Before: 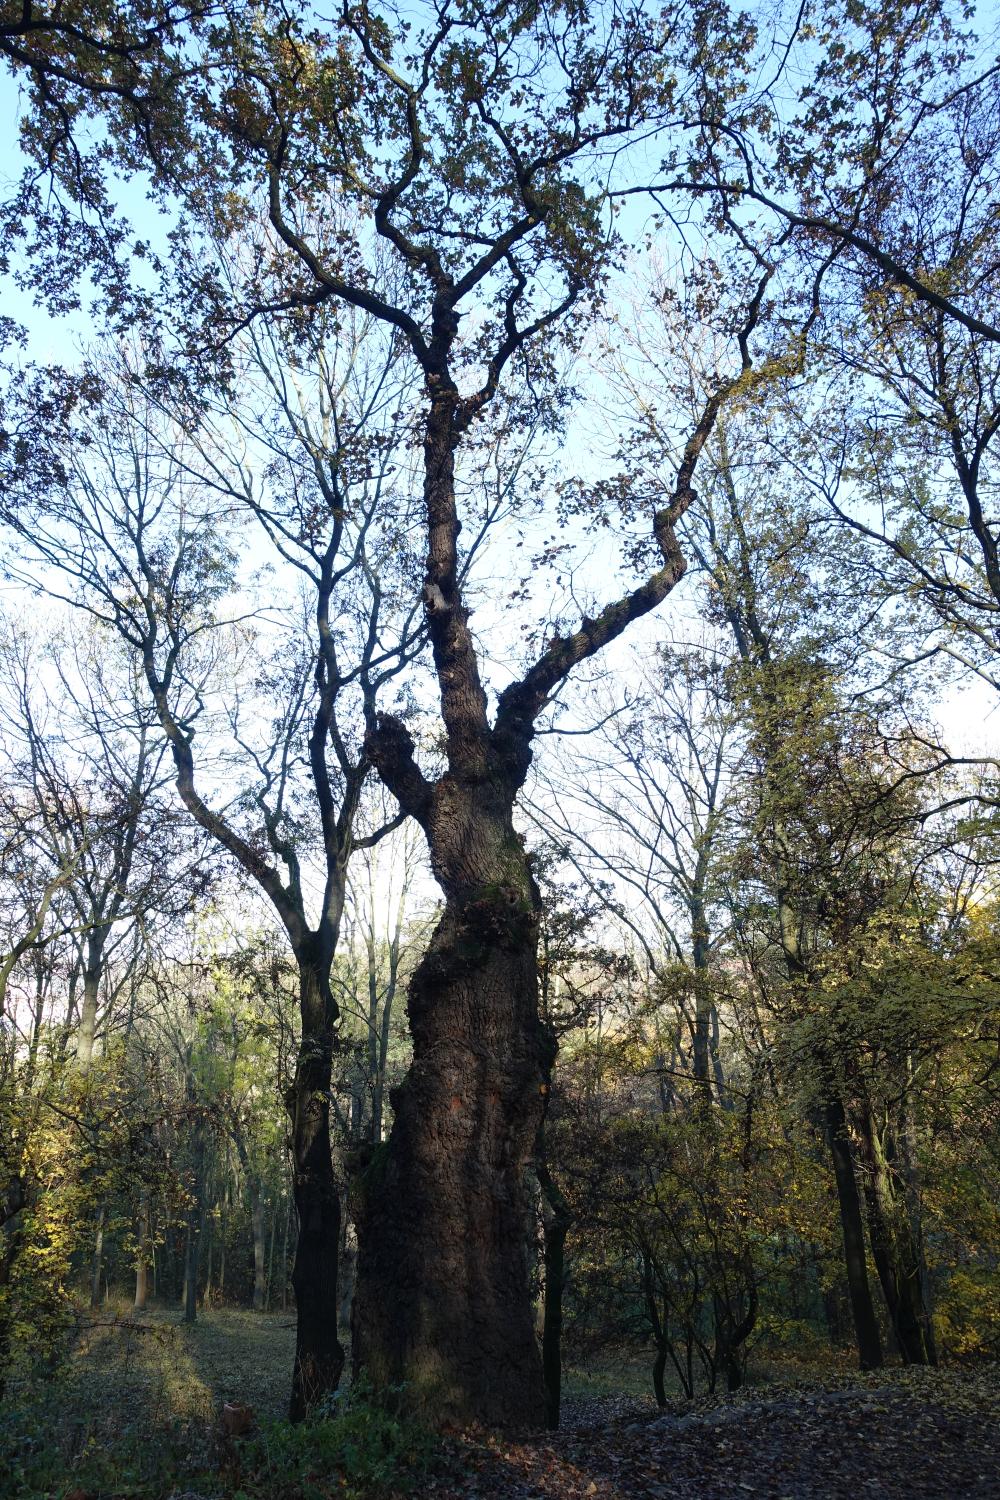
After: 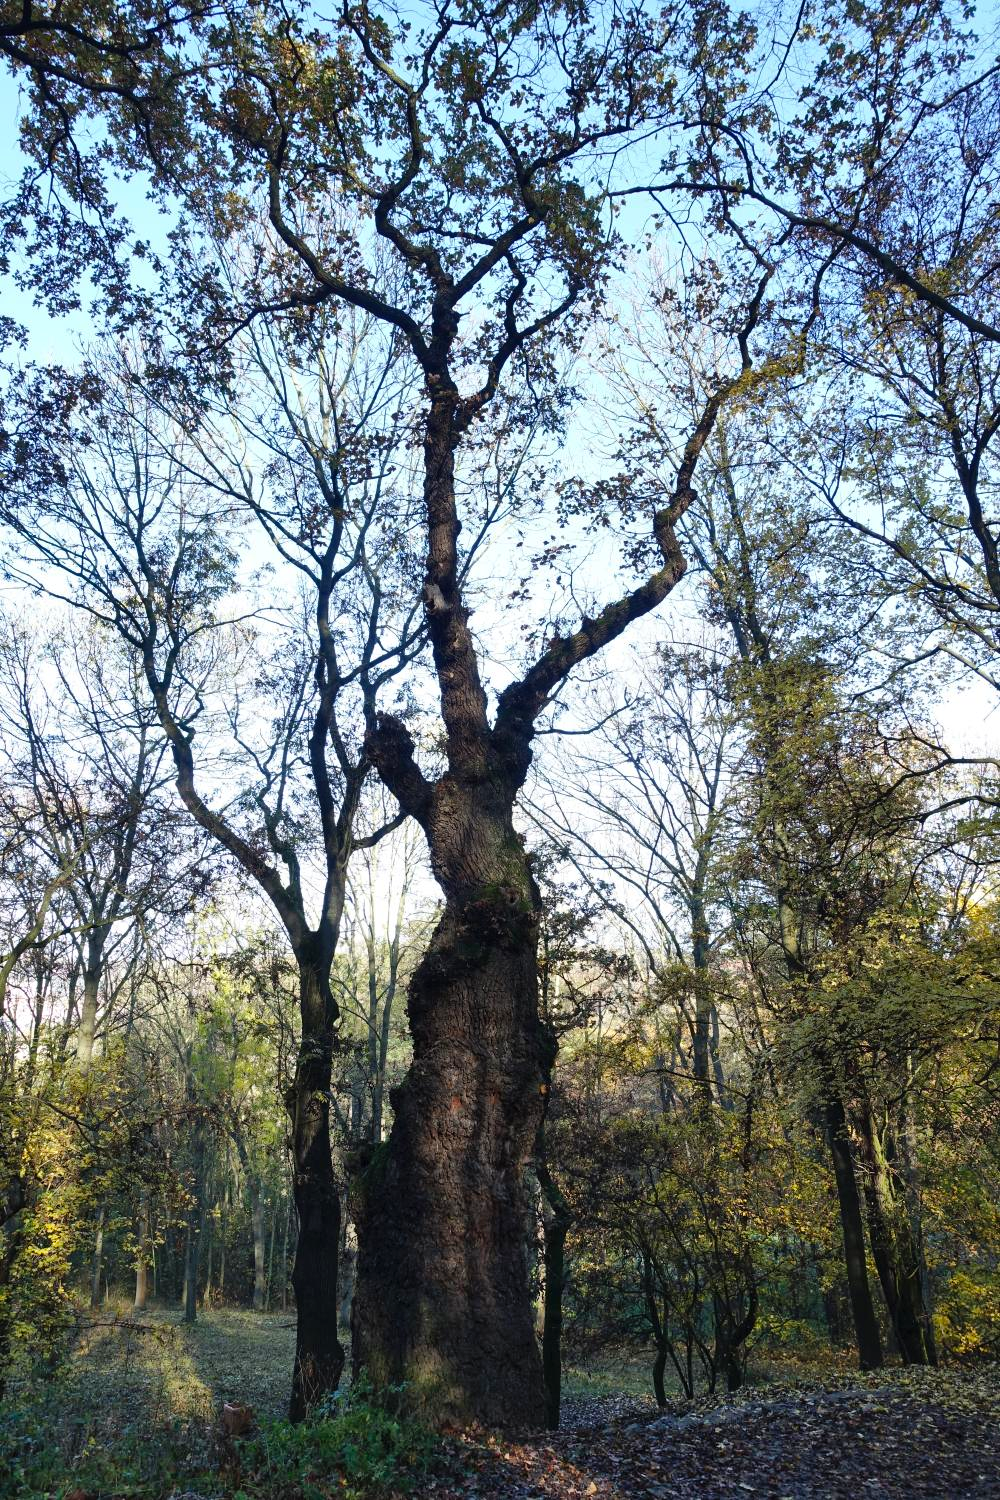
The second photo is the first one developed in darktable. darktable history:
color calibration: output colorfulness [0, 0.315, 0, 0], illuminant same as pipeline (D50), adaptation none (bypass), x 0.332, y 0.334, temperature 5017.03 K
shadows and highlights: soften with gaussian
tone equalizer: on, module defaults
